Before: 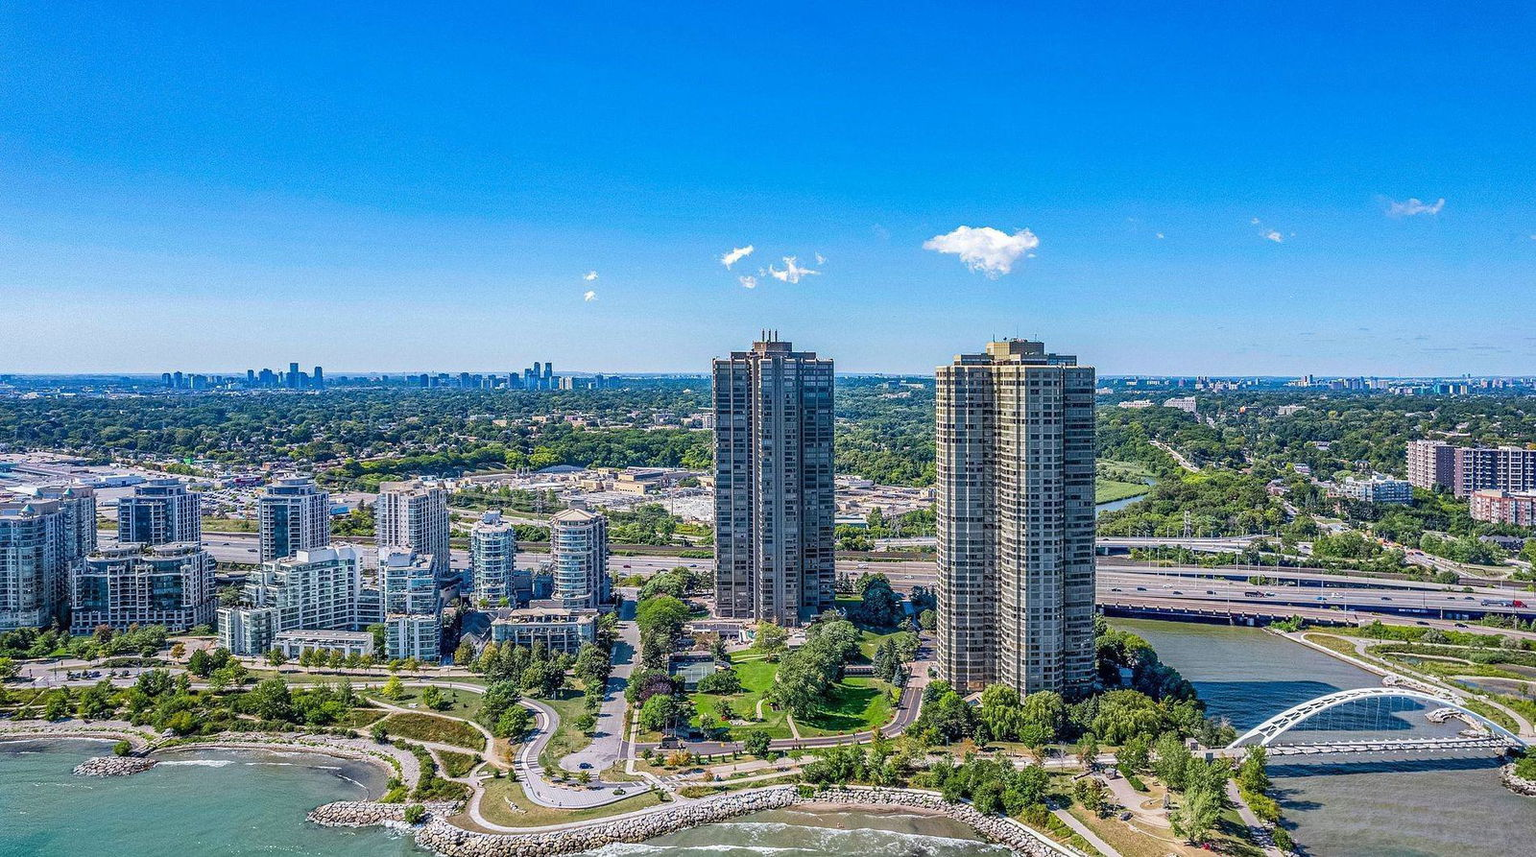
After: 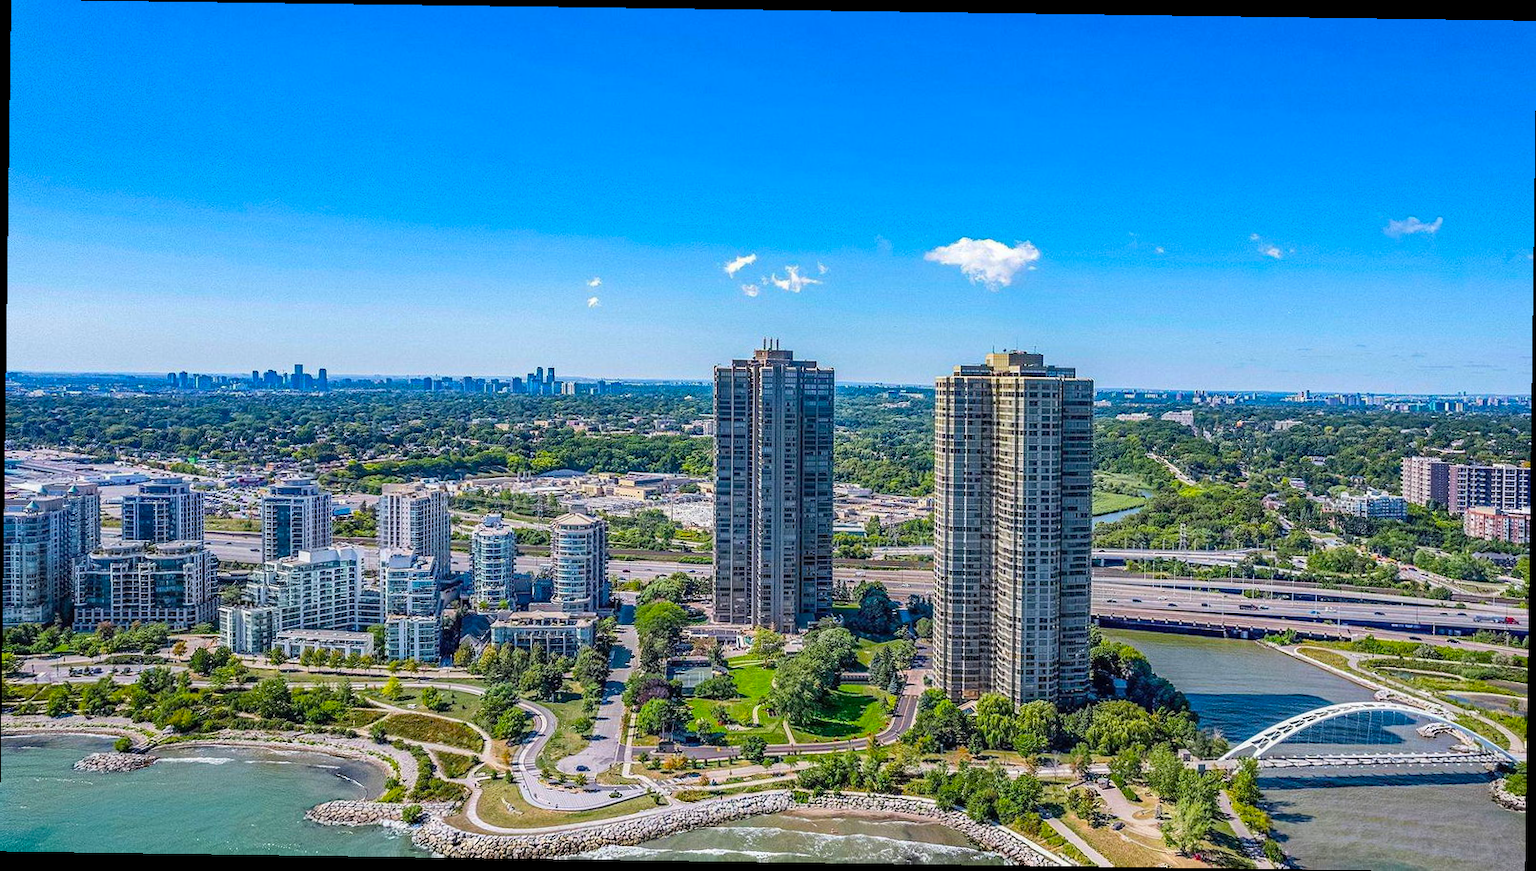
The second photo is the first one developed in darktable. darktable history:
color balance: output saturation 120%
rotate and perspective: rotation 0.8°, automatic cropping off
